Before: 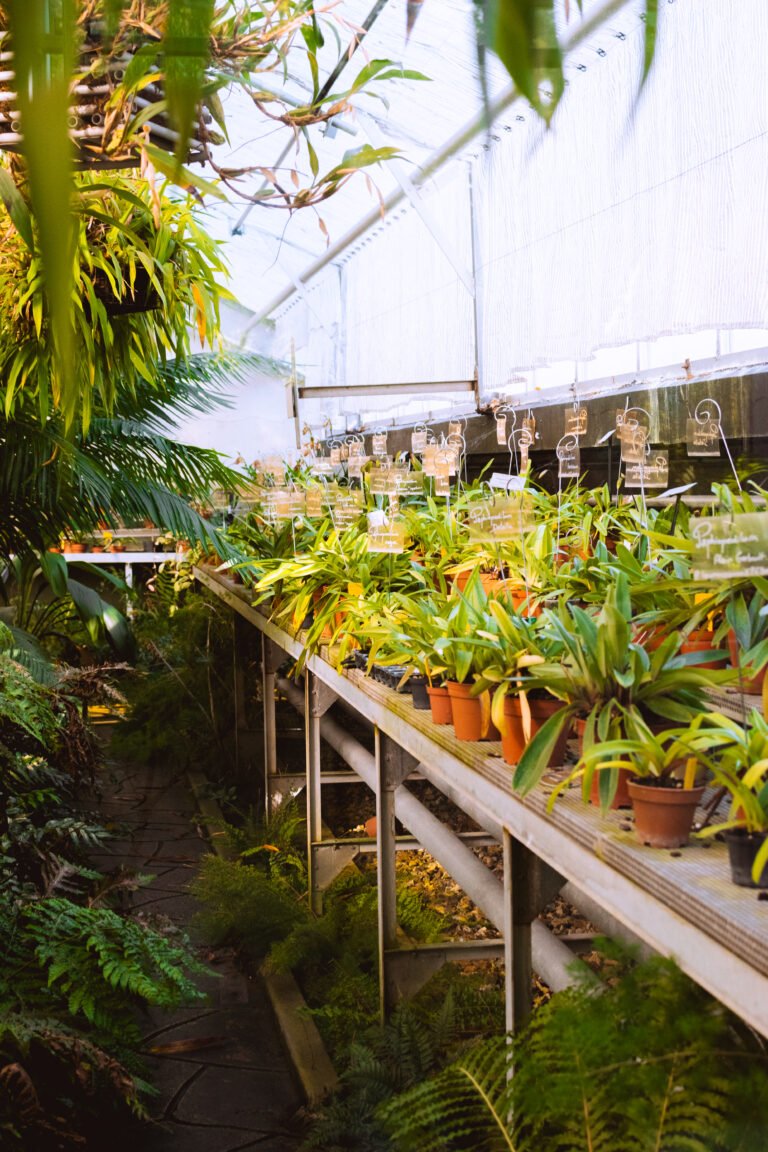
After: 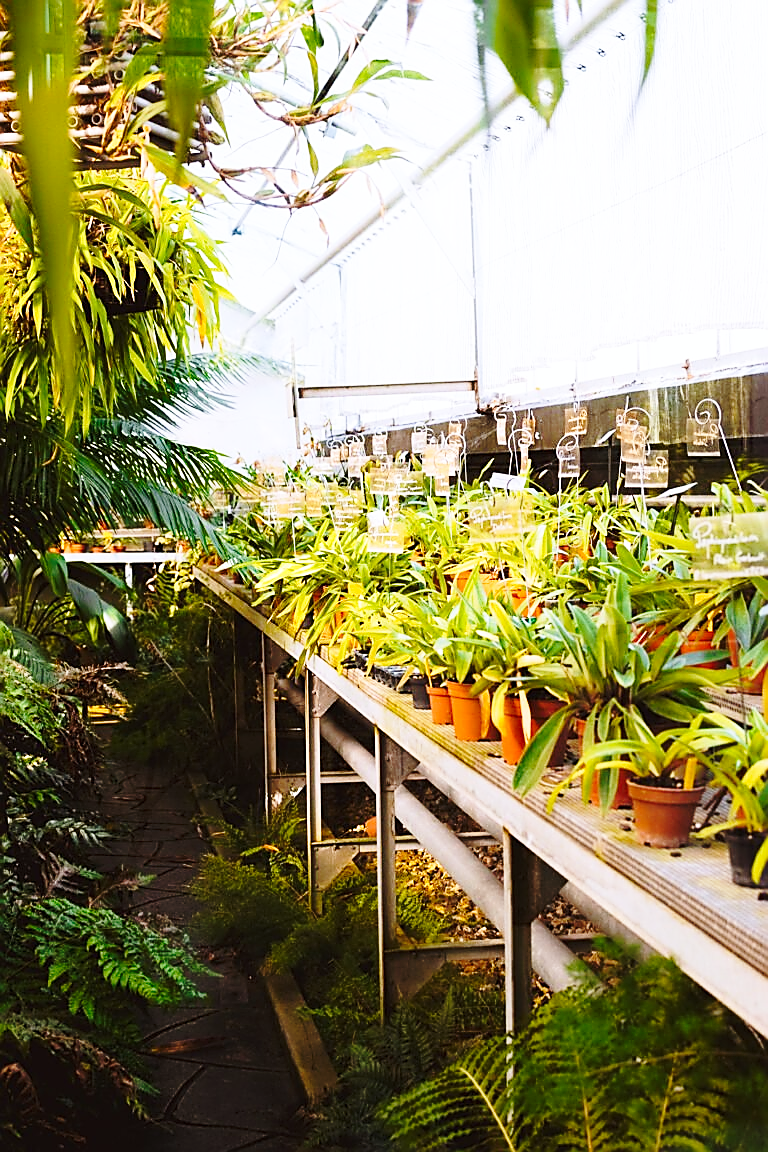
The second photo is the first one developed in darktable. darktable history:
exposure: exposure -0.042 EV, compensate highlight preservation false
sharpen: radius 1.394, amount 1.237, threshold 0.618
base curve: curves: ch0 [(0, 0) (0.036, 0.037) (0.121, 0.228) (0.46, 0.76) (0.859, 0.983) (1, 1)], preserve colors none
color correction: highlights a* -0.223, highlights b* -0.064
